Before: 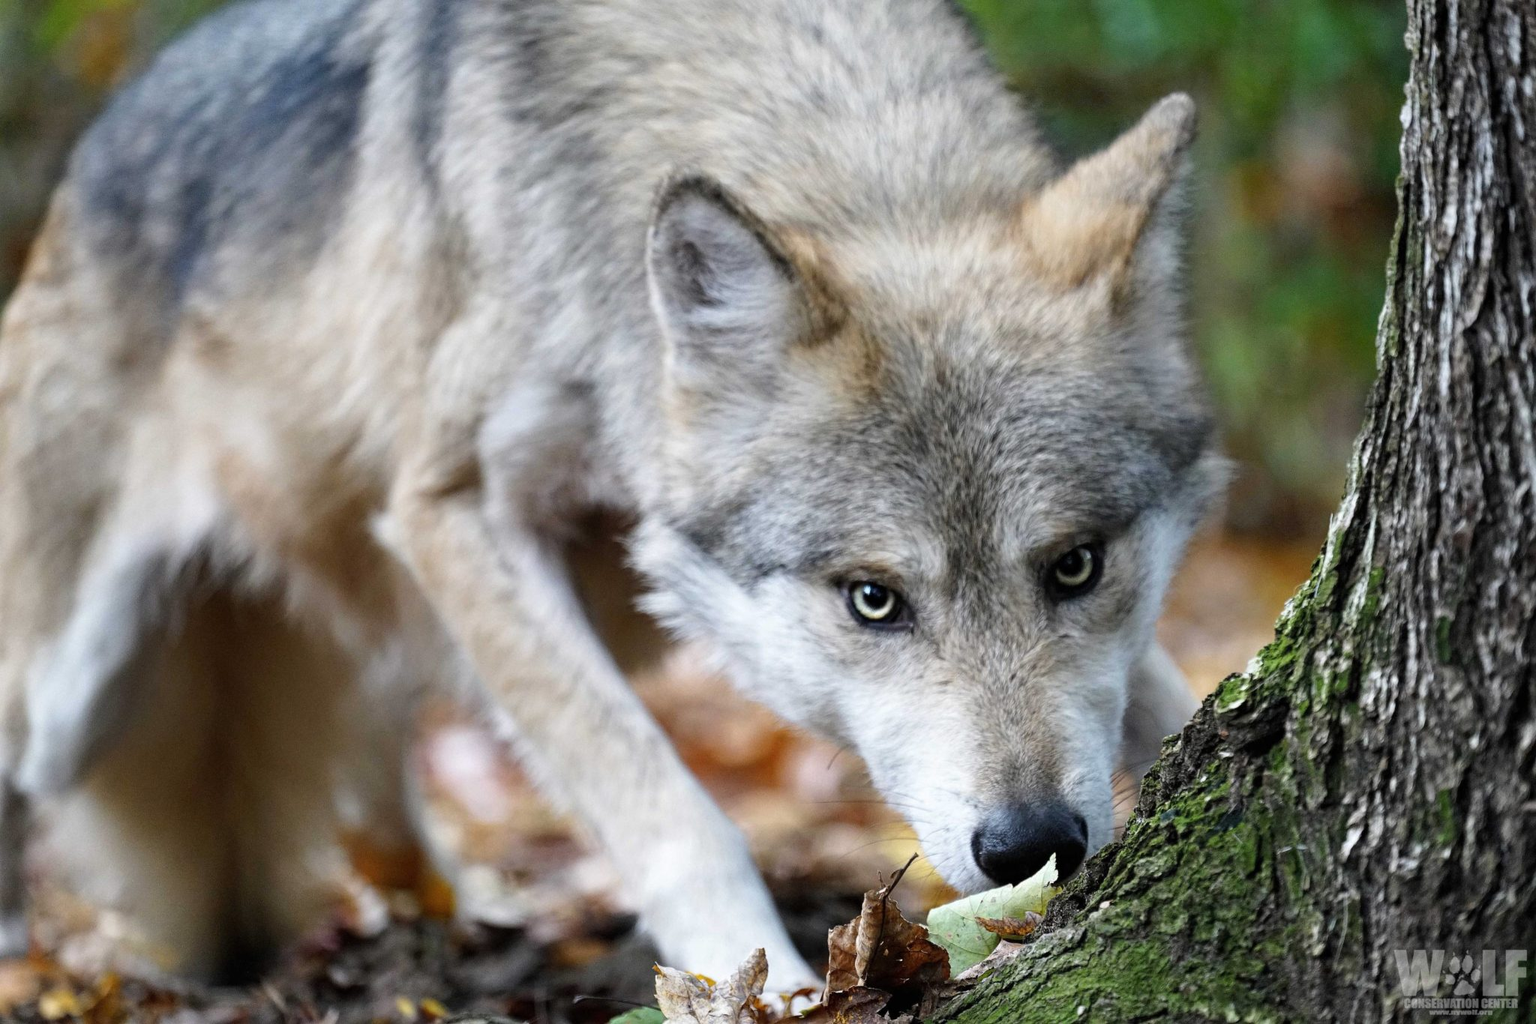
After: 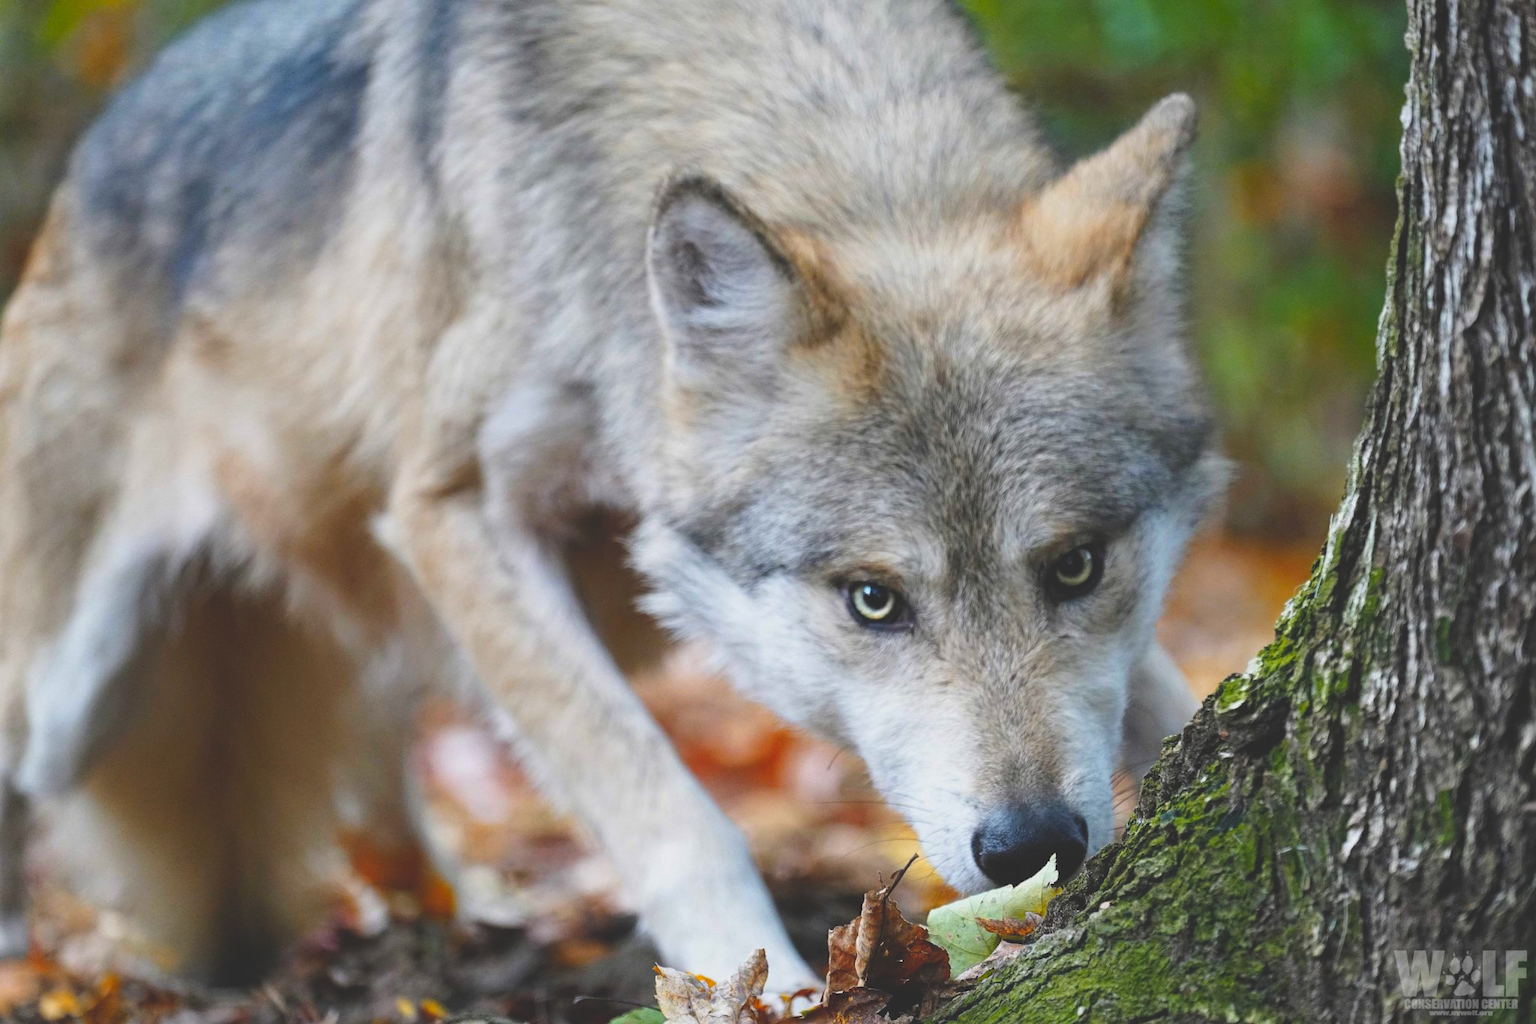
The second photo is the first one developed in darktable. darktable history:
color zones: curves: ch1 [(0.235, 0.558) (0.75, 0.5)]; ch2 [(0.25, 0.462) (0.749, 0.457)]
color balance rgb: global offset › luminance 1.996%, perceptual saturation grading › global saturation 25.008%, contrast -10.213%
